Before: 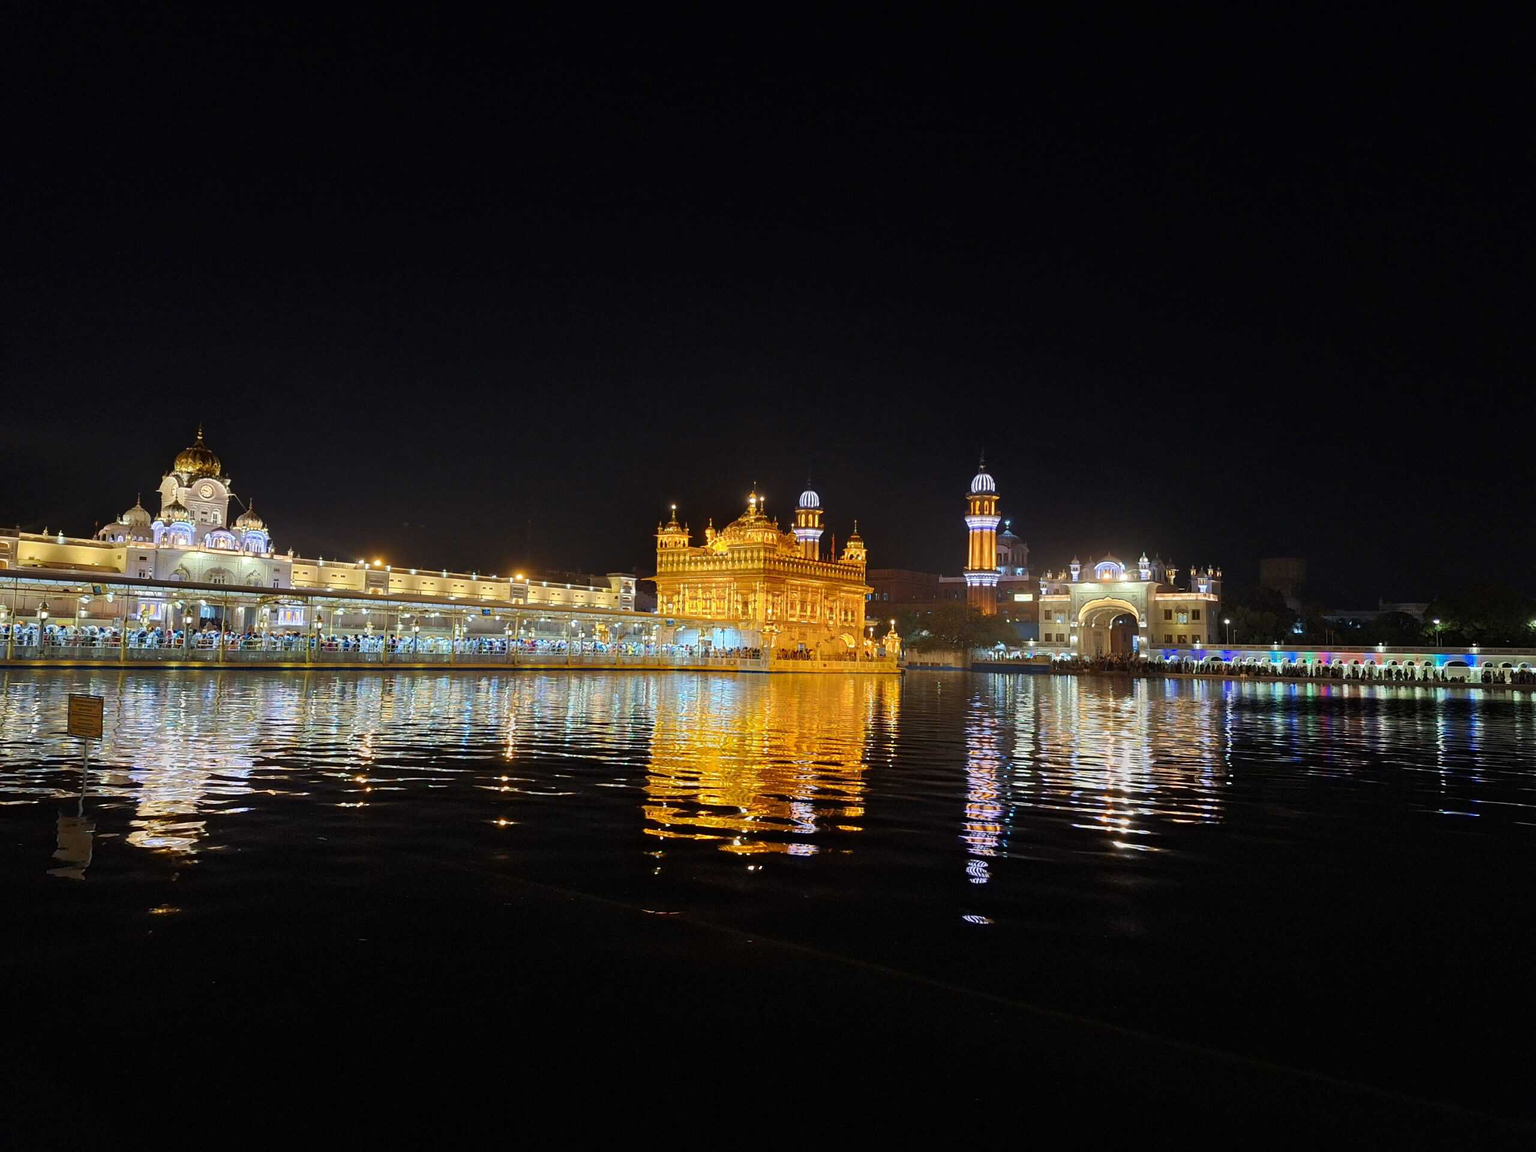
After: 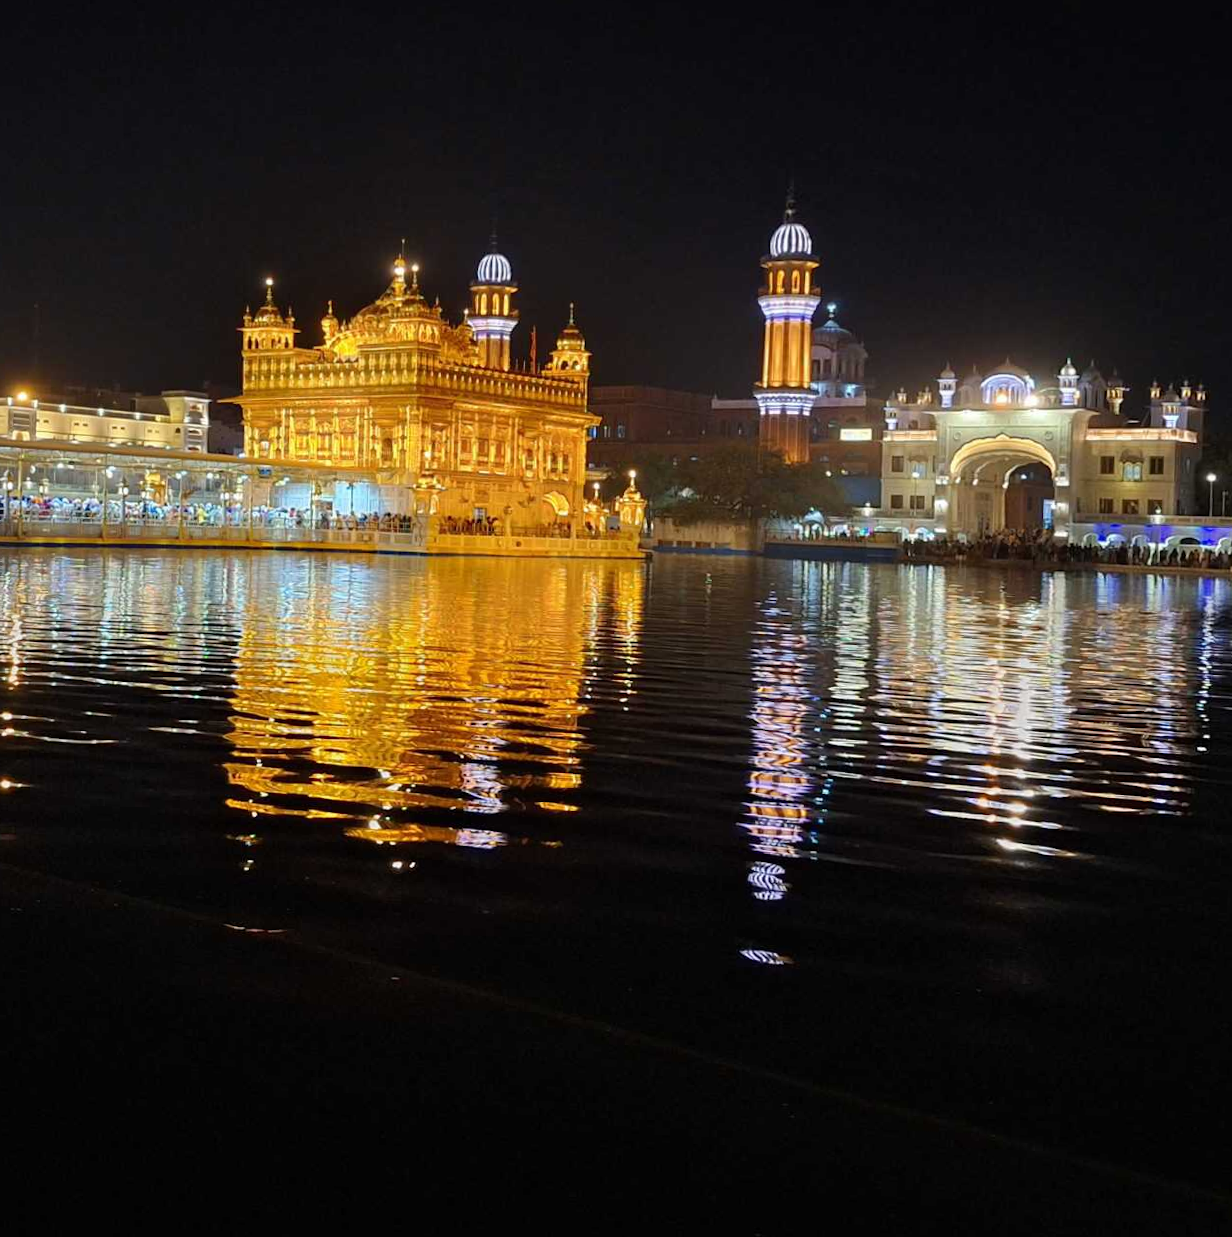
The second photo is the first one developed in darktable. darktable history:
crop and rotate: left 29.237%, top 31.152%, right 19.807%
rotate and perspective: rotation 0.062°, lens shift (vertical) 0.115, lens shift (horizontal) -0.133, crop left 0.047, crop right 0.94, crop top 0.061, crop bottom 0.94
